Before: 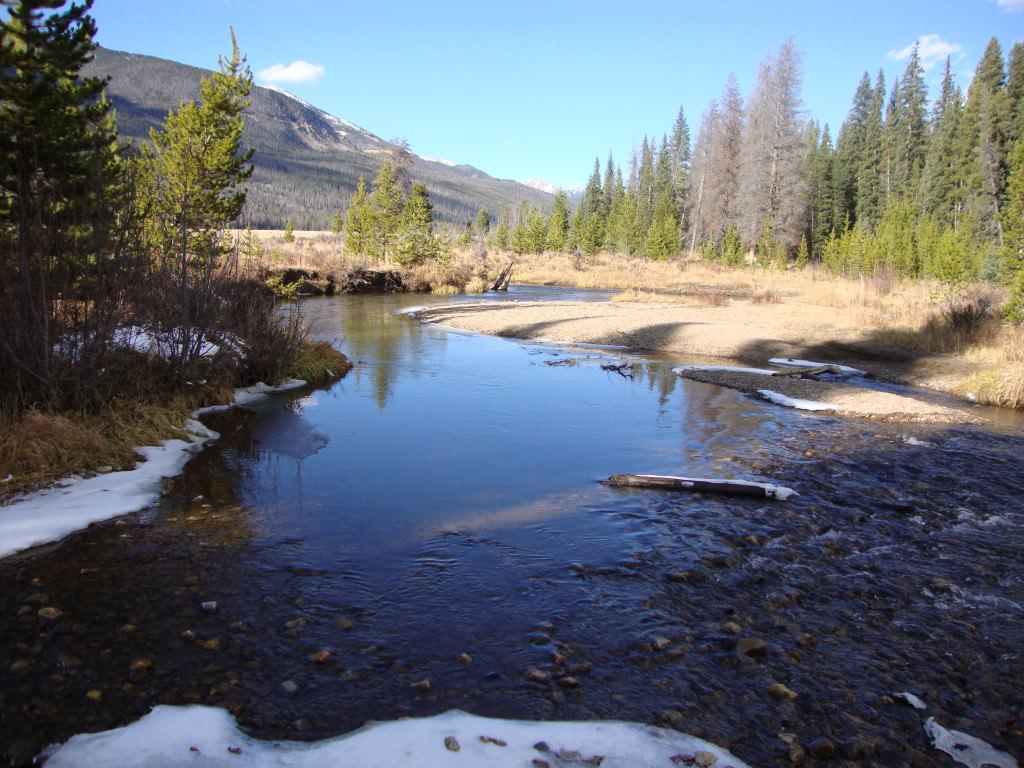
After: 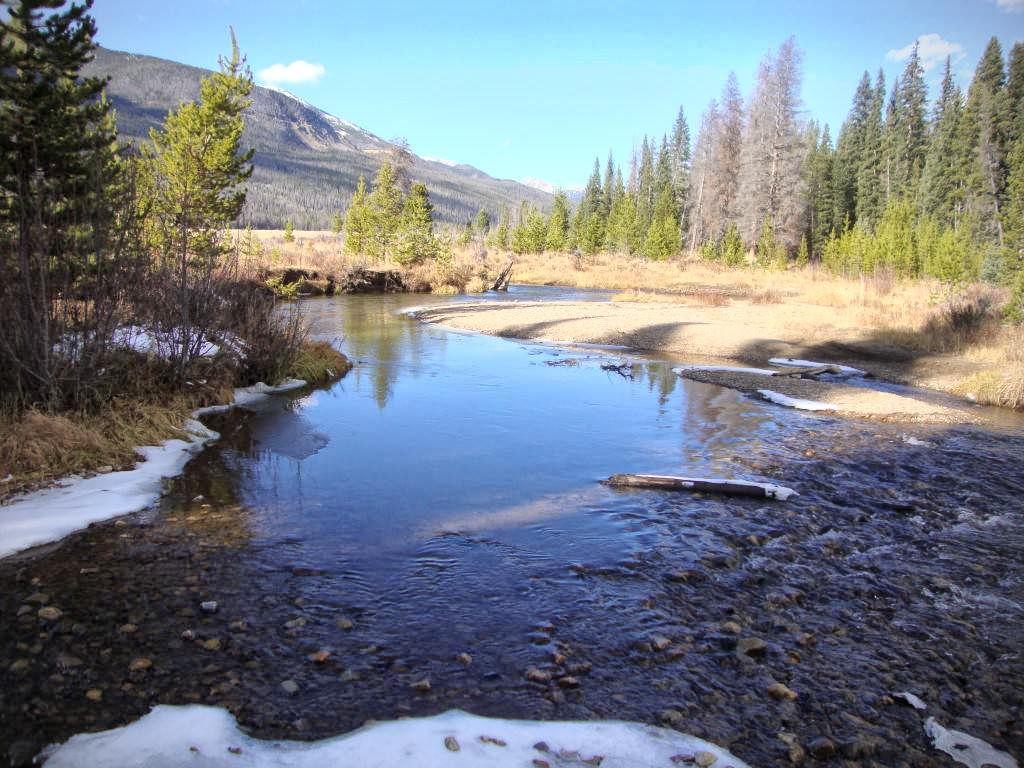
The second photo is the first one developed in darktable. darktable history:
exposure: black level correction 0, exposure 0.5 EV, compensate exposure bias true, compensate highlight preservation false
vignetting: fall-off radius 60.92%
shadows and highlights: radius 264.75, soften with gaussian
global tonemap: drago (1, 100), detail 1
